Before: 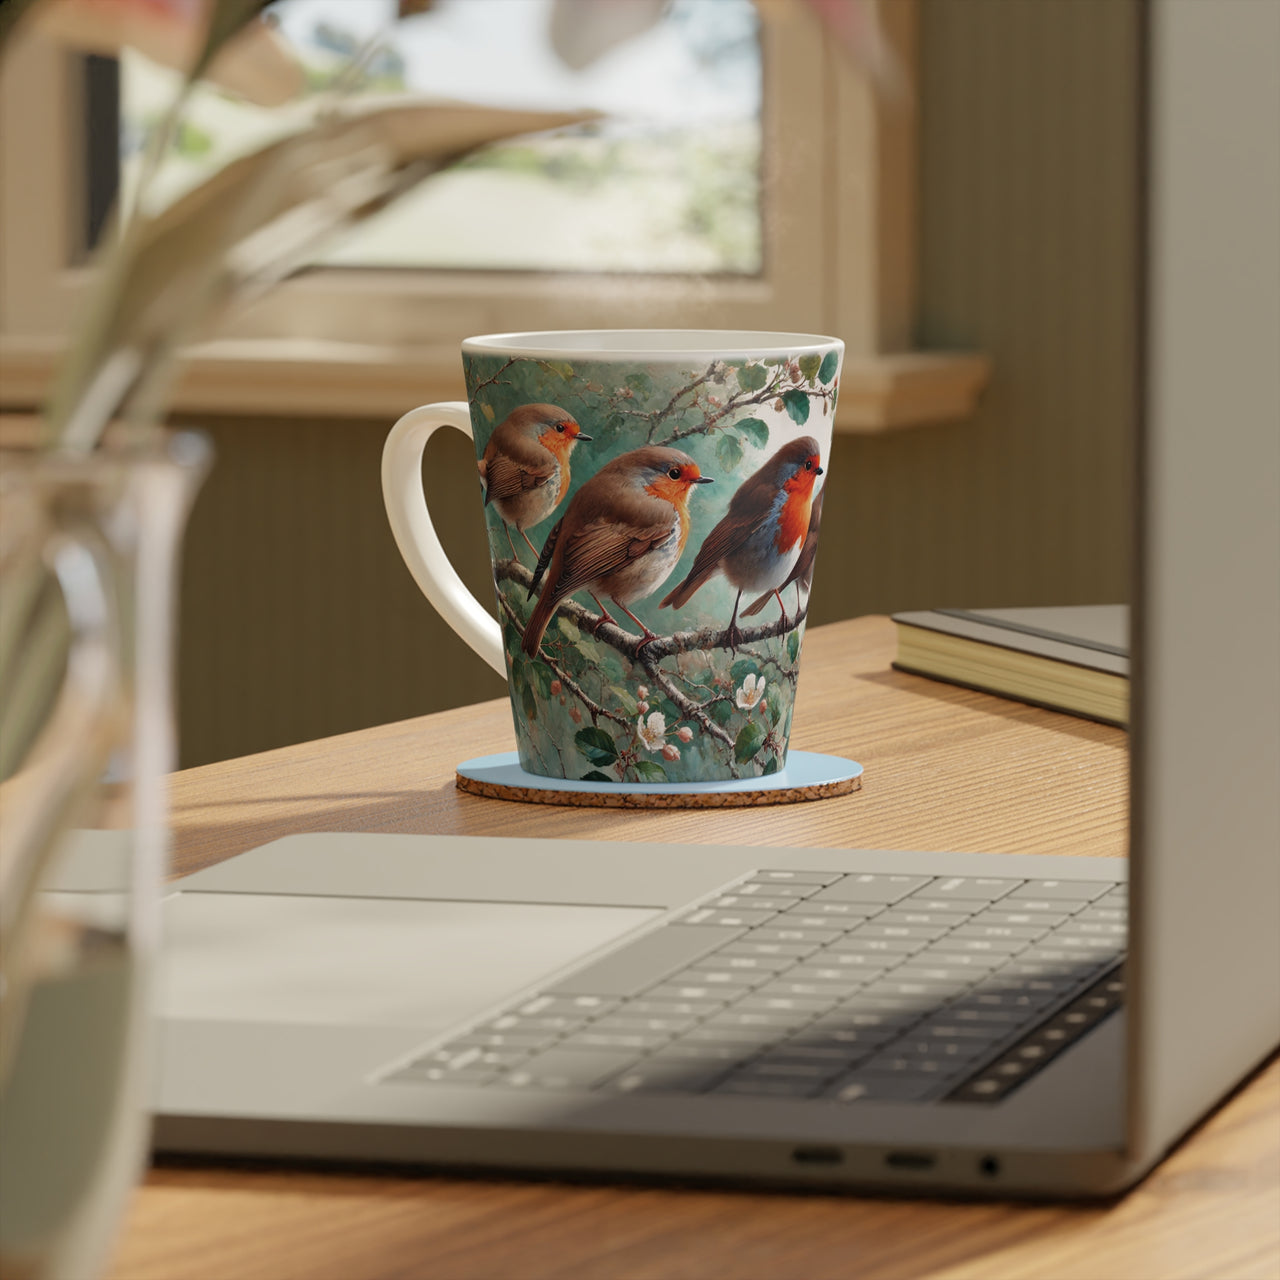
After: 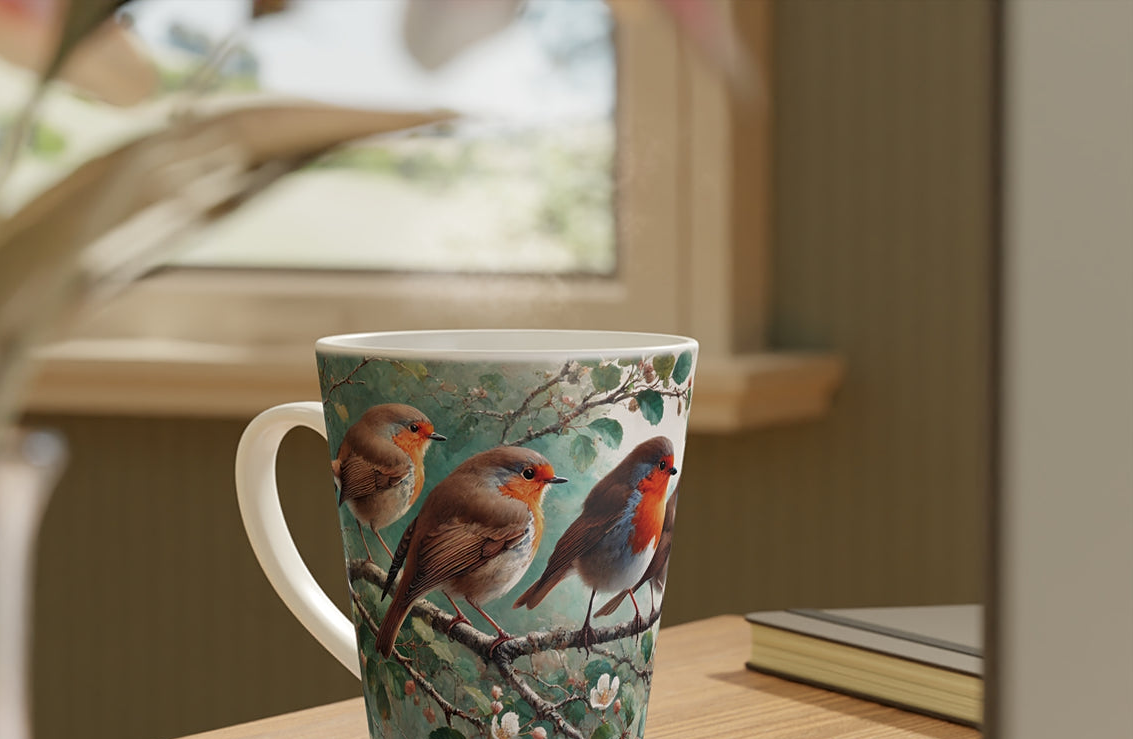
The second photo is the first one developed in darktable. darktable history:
crop and rotate: left 11.484%, bottom 42.194%
sharpen: amount 0.204
